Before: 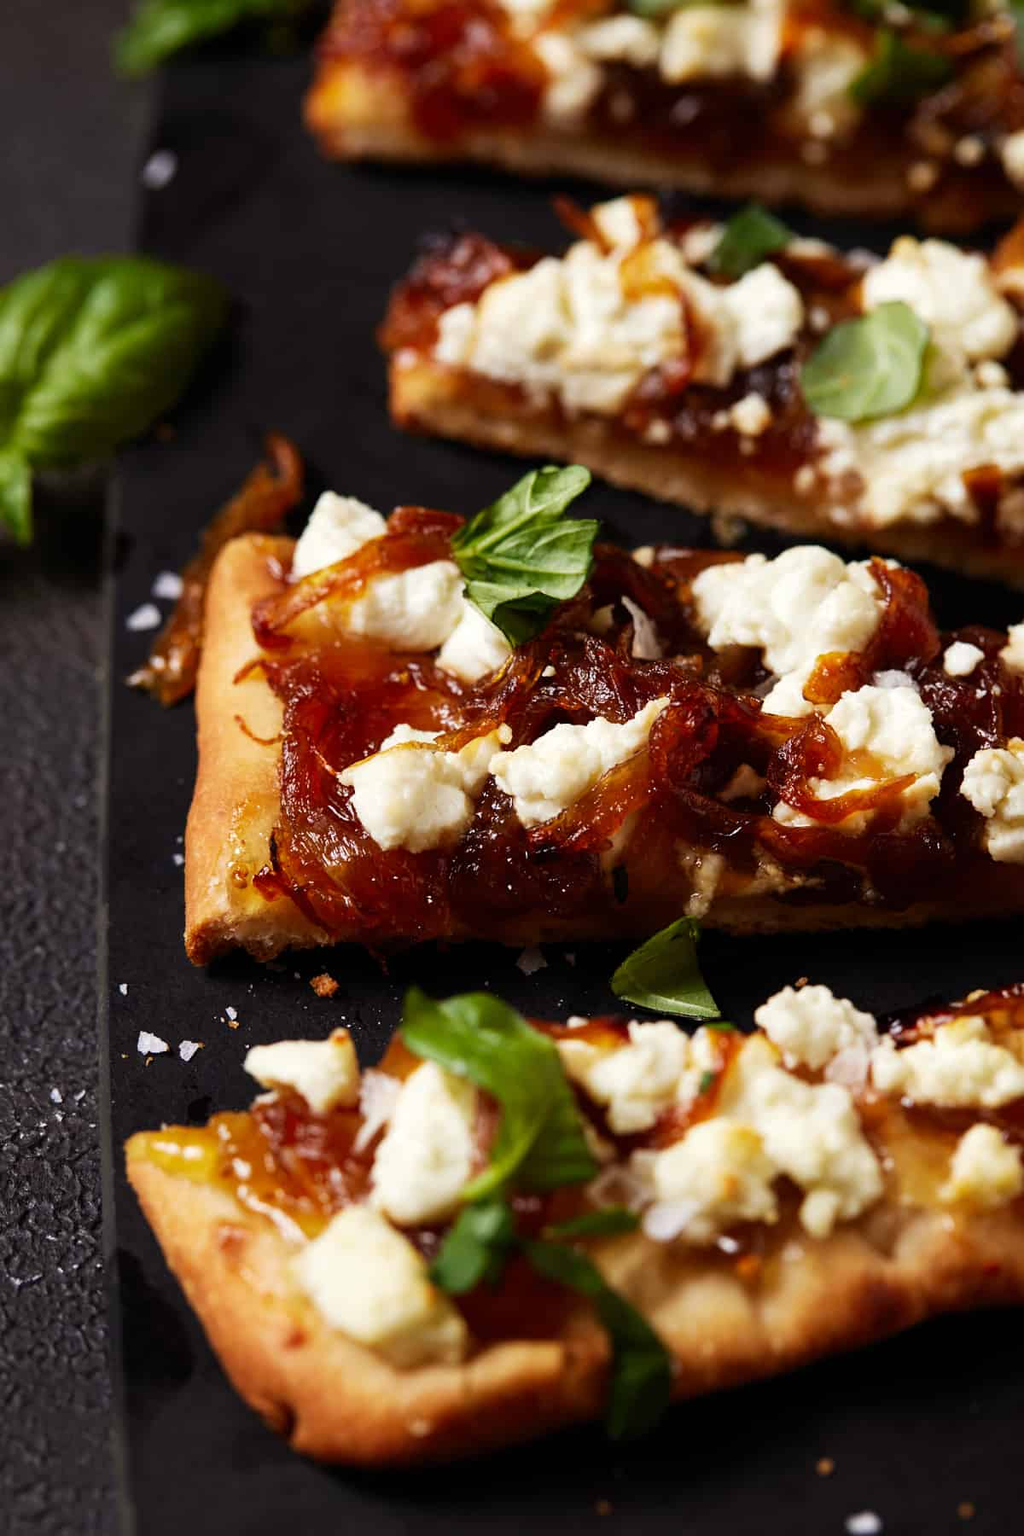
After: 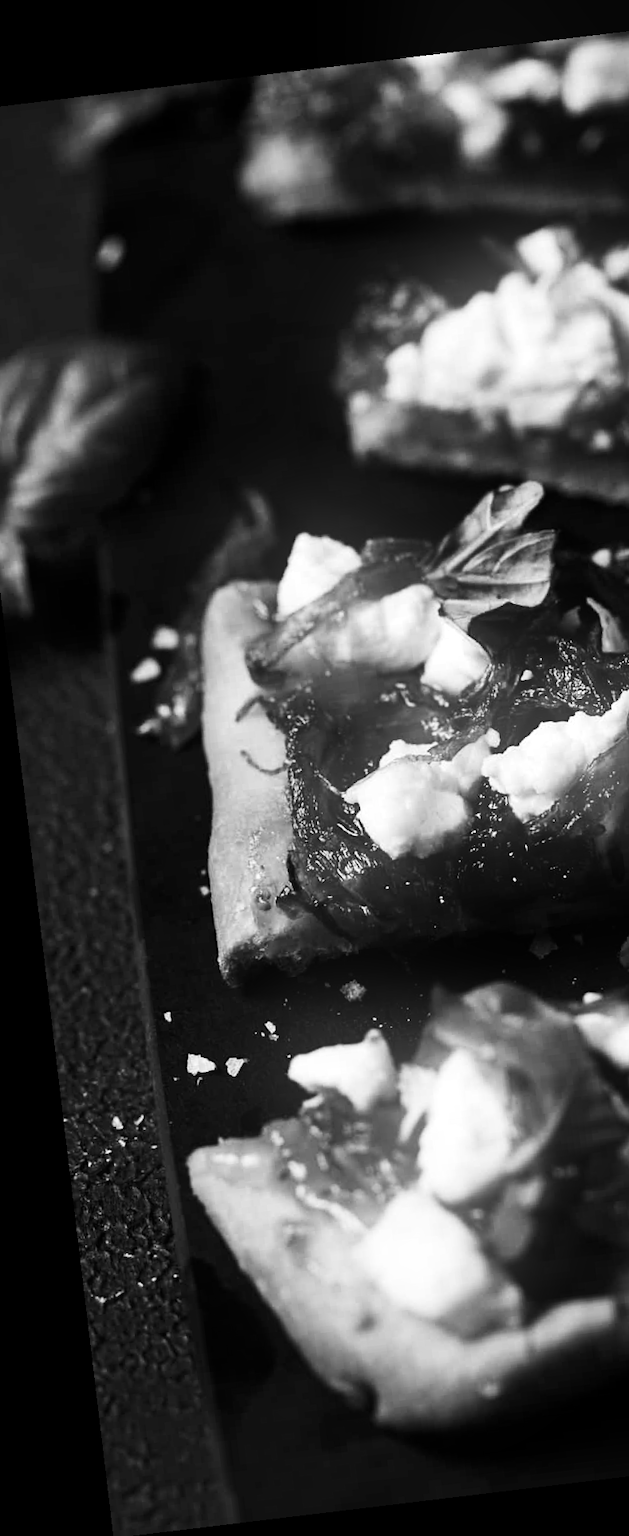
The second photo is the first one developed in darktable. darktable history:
monochrome: on, module defaults
bloom: size 15%, threshold 97%, strength 7%
exposure: exposure -0.293 EV, compensate highlight preservation false
tone equalizer: -8 EV -0.417 EV, -7 EV -0.389 EV, -6 EV -0.333 EV, -5 EV -0.222 EV, -3 EV 0.222 EV, -2 EV 0.333 EV, -1 EV 0.389 EV, +0 EV 0.417 EV, edges refinement/feathering 500, mask exposure compensation -1.57 EV, preserve details no
crop: left 5.114%, right 38.589%
contrast brightness saturation: contrast 0.18, saturation 0.3
rotate and perspective: rotation -6.83°, automatic cropping off
